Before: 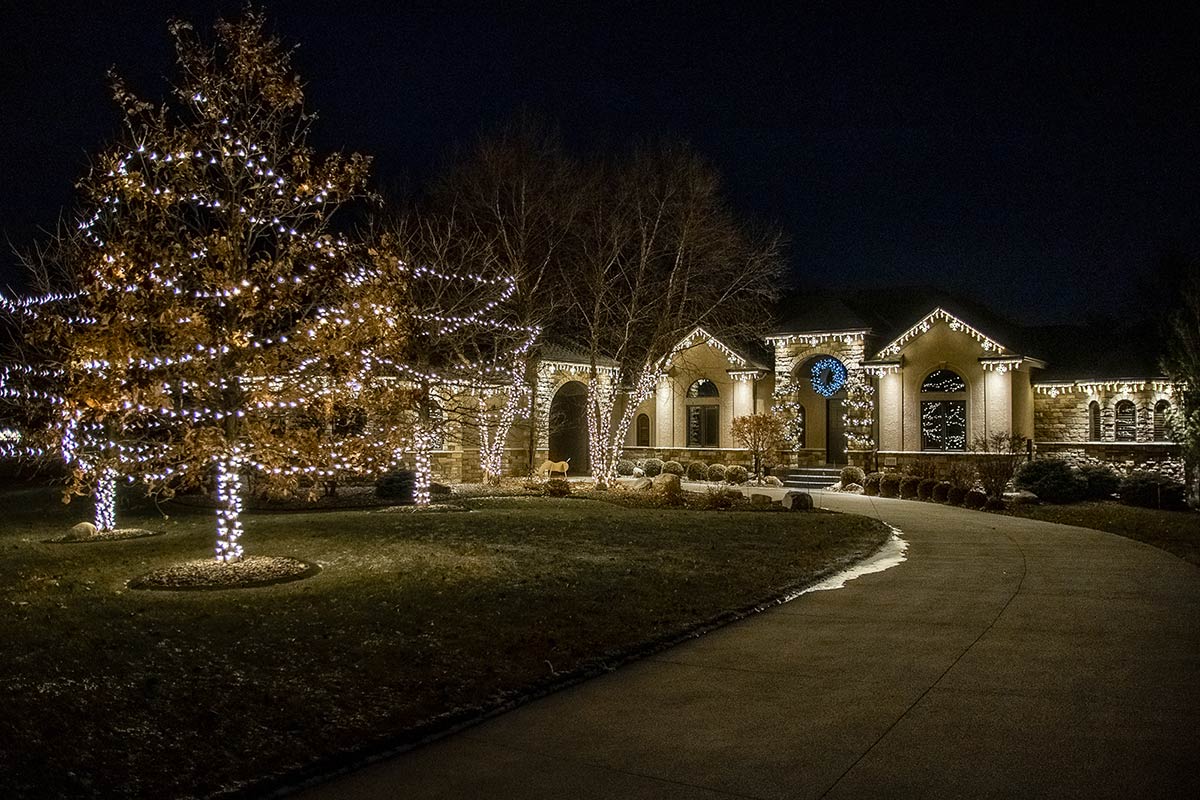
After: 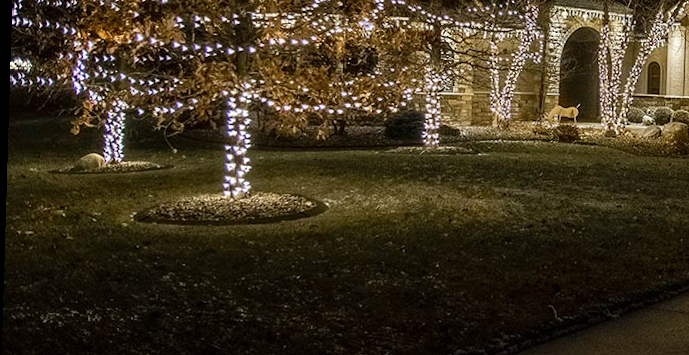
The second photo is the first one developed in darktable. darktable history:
rotate and perspective: rotation 1.72°, automatic cropping off
crop: top 44.483%, right 43.593%, bottom 12.892%
